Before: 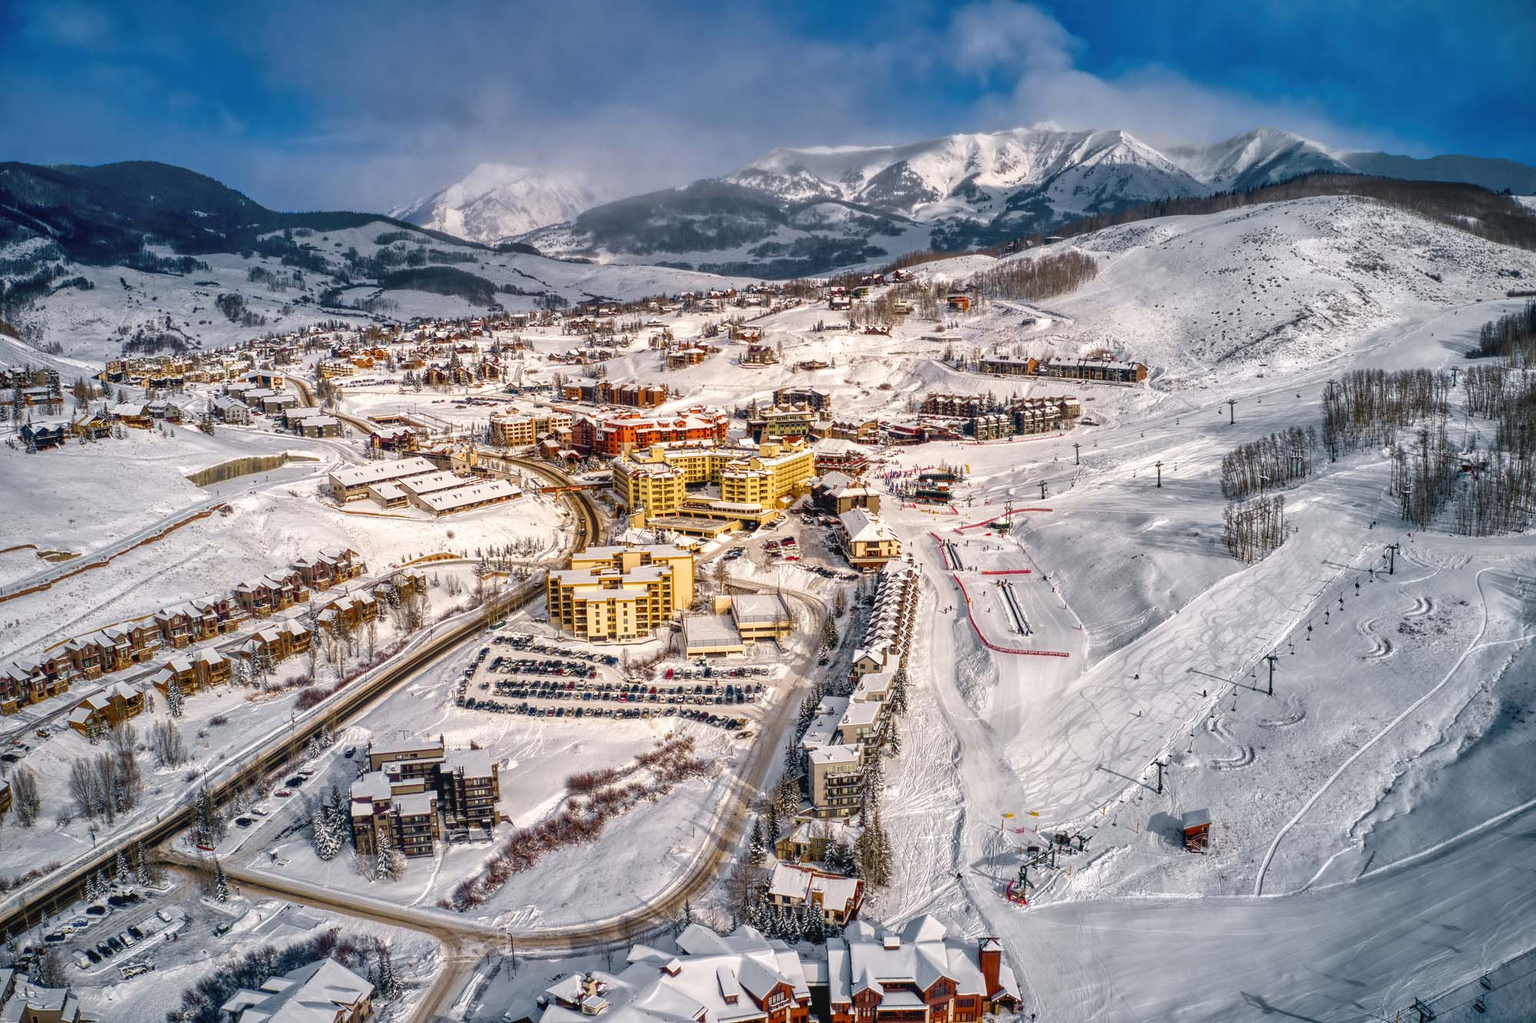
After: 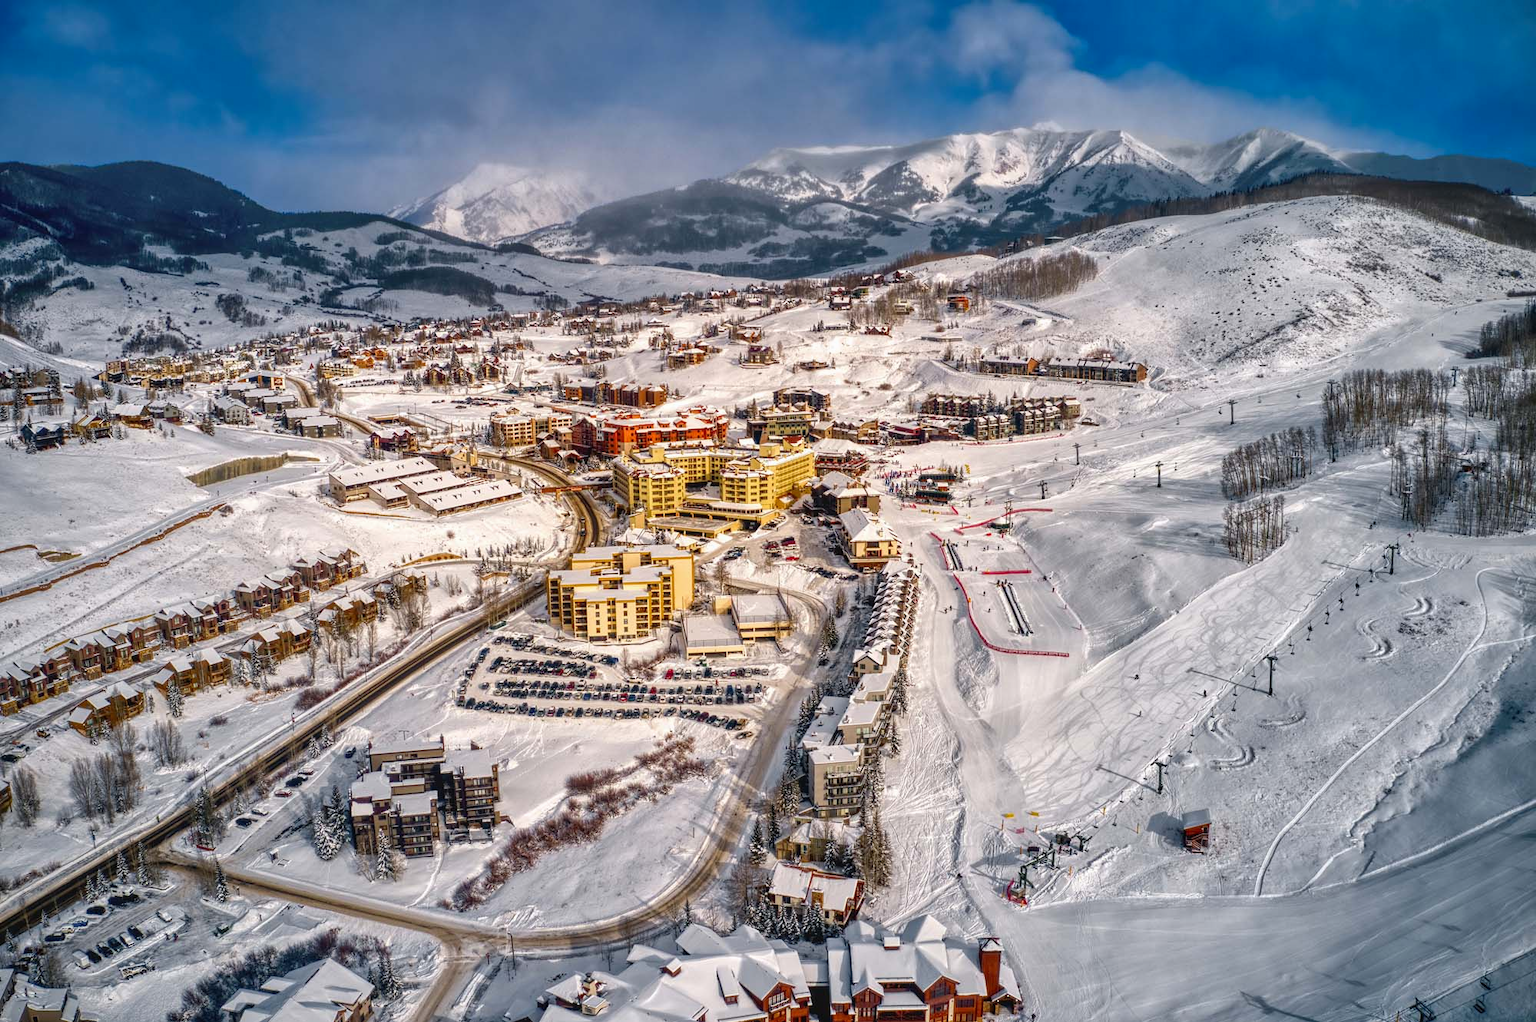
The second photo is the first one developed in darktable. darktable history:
contrast brightness saturation: contrast -0.016, brightness -0.013, saturation 0.043
